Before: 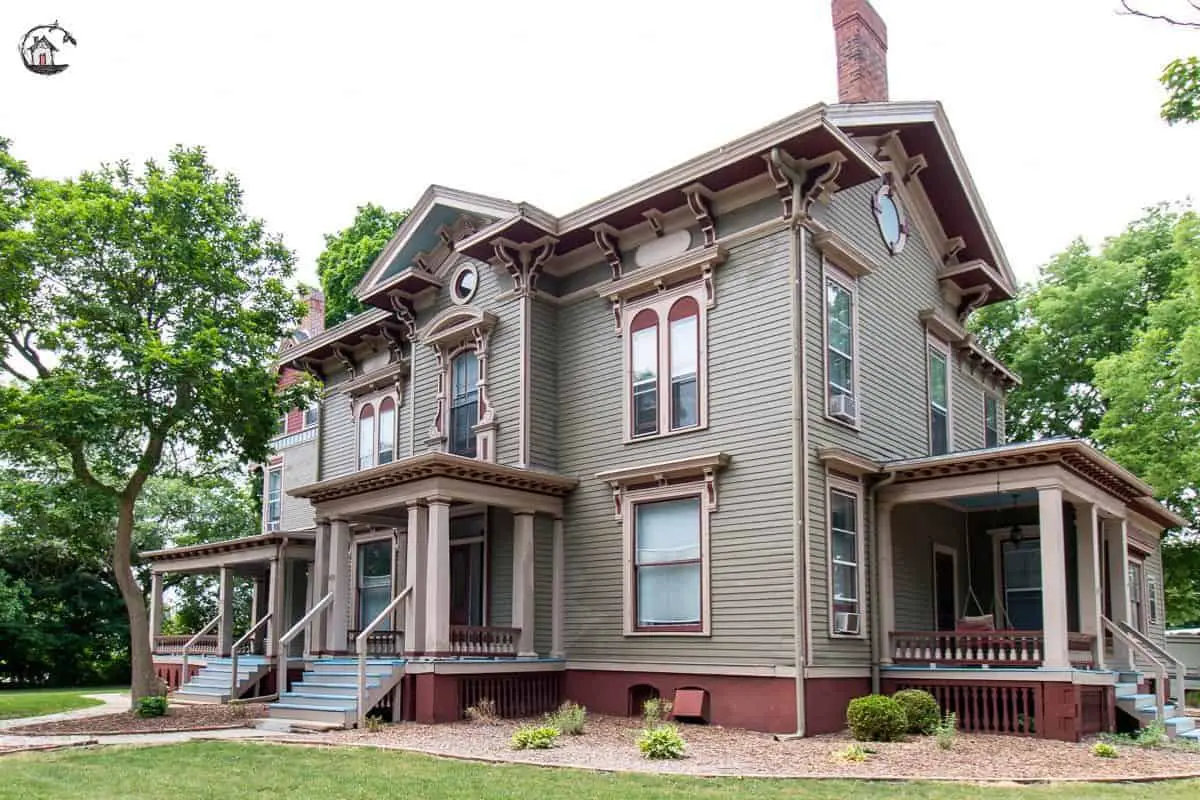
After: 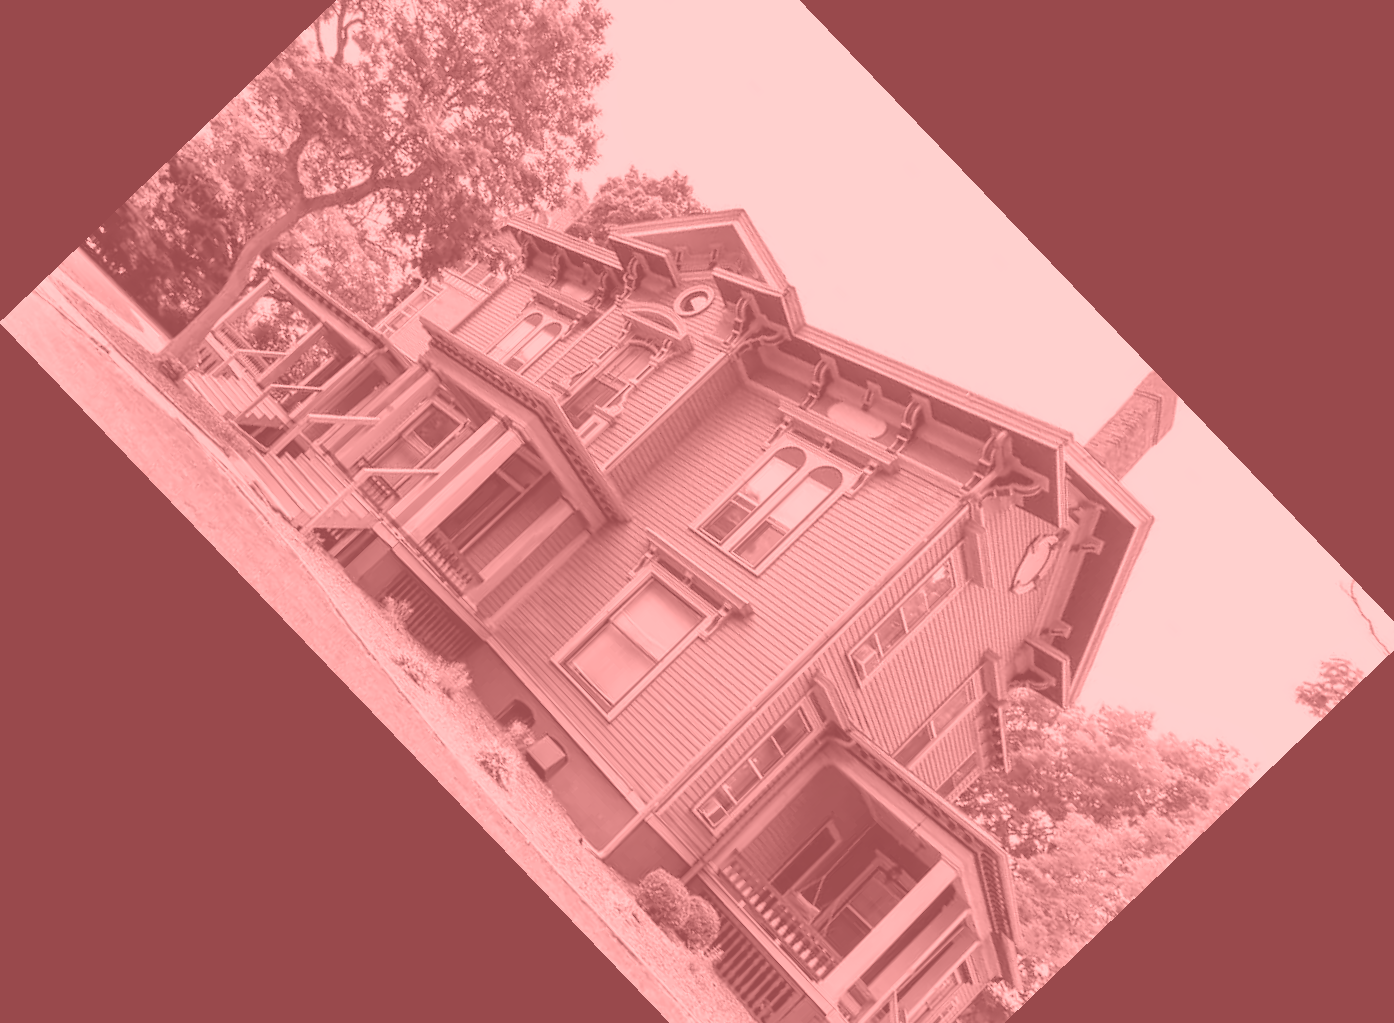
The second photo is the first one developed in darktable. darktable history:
shadows and highlights: shadows 60, soften with gaussian
colorize: saturation 51%, source mix 50.67%, lightness 50.67%
crop and rotate: angle -46.26°, top 16.234%, right 0.912%, bottom 11.704%
local contrast: mode bilateral grid, contrast 10, coarseness 25, detail 110%, midtone range 0.2
